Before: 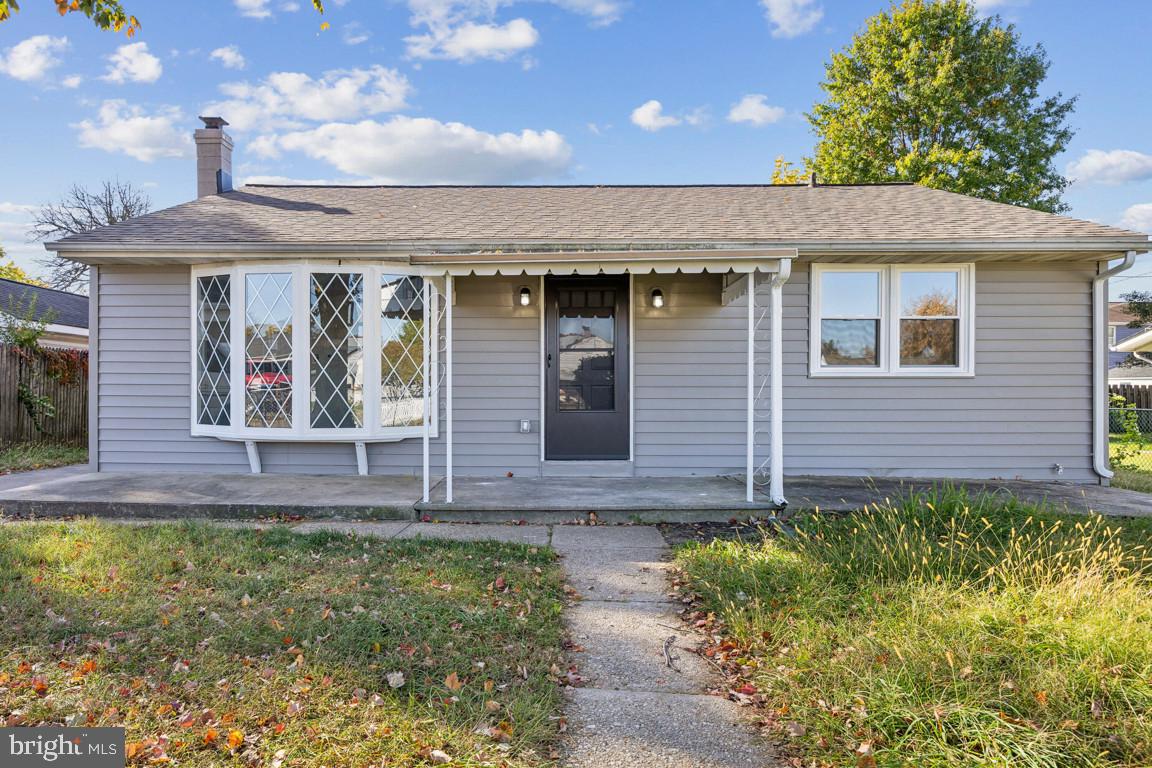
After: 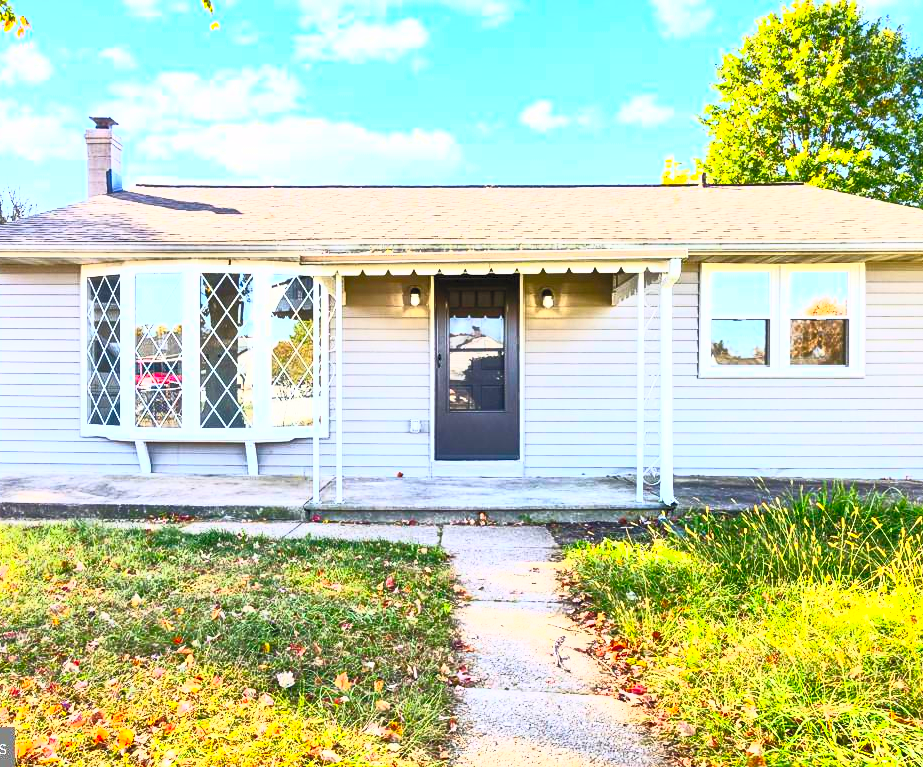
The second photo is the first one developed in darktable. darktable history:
crop and rotate: left 9.597%, right 10.195%
contrast brightness saturation: contrast 1, brightness 1, saturation 1
